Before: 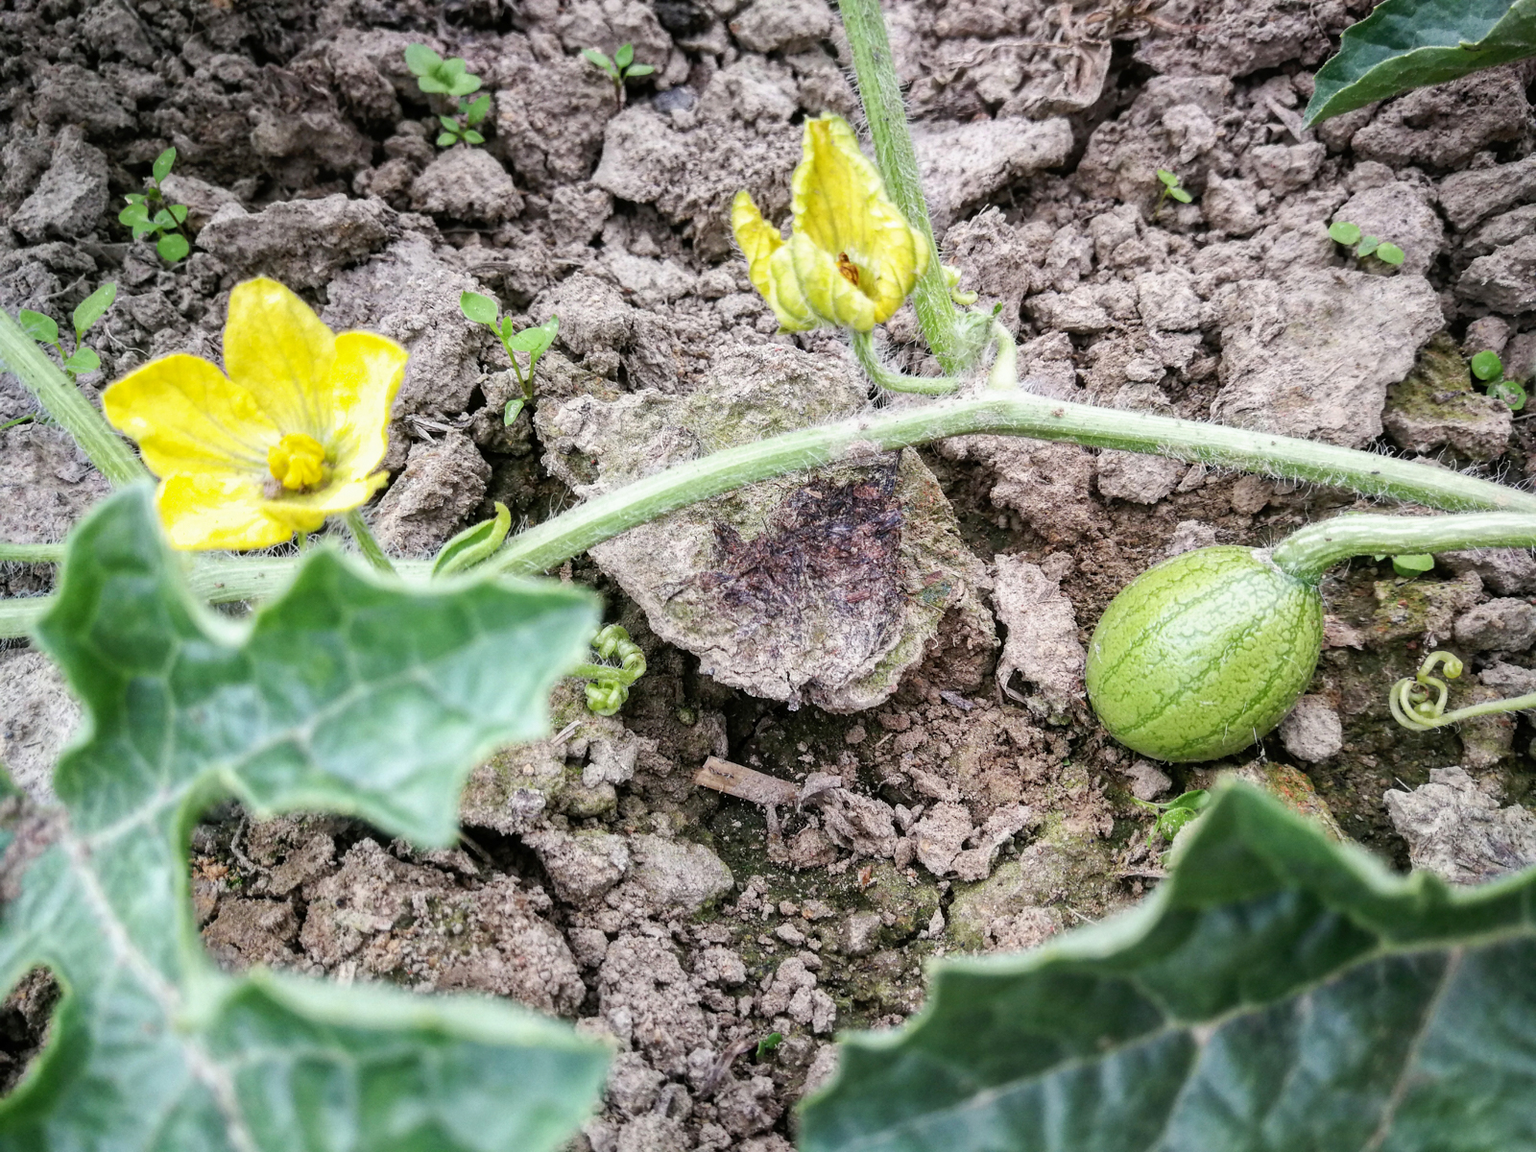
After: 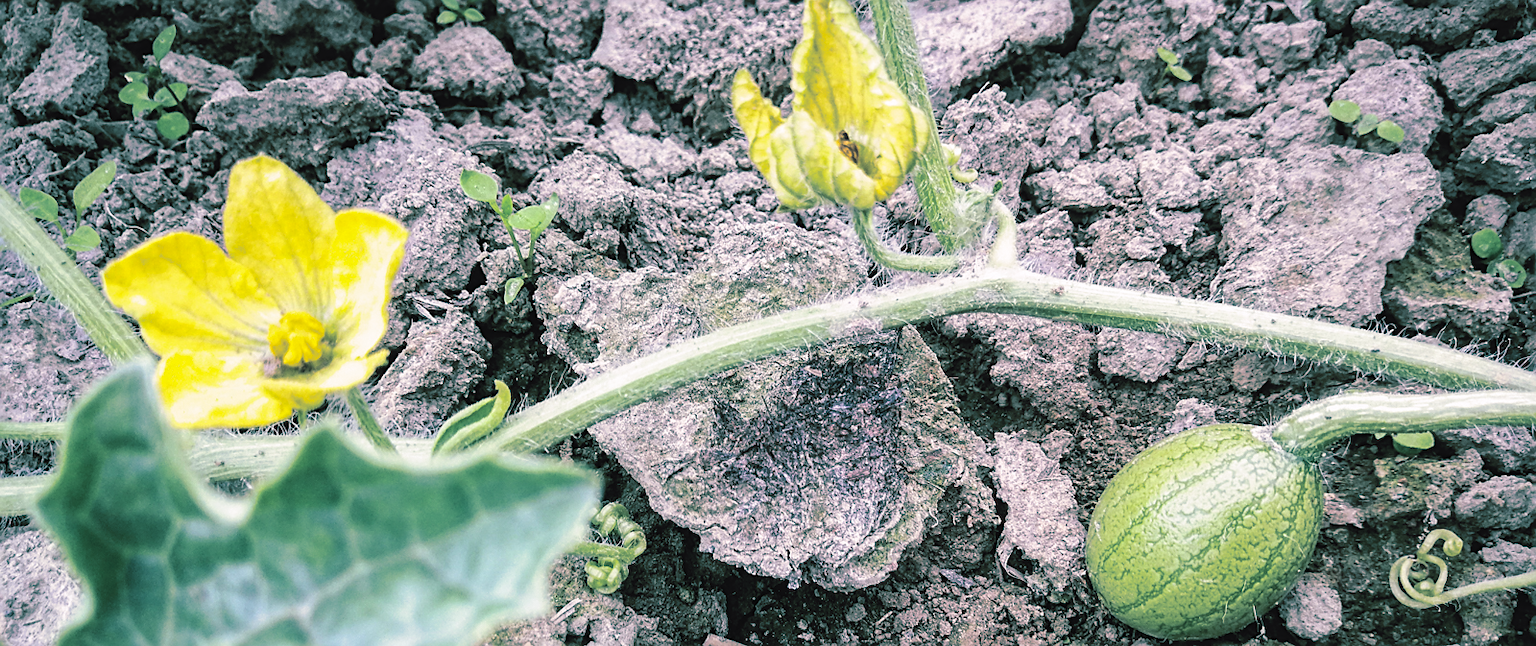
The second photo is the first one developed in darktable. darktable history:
color balance: lift [1, 1.015, 1.004, 0.985], gamma [1, 0.958, 0.971, 1.042], gain [1, 0.956, 0.977, 1.044]
split-toning: shadows › hue 186.43°, highlights › hue 49.29°, compress 30.29%
white balance: red 0.967, blue 1.049
color correction: highlights a* 7.34, highlights b* 4.37
sharpen: on, module defaults
crop and rotate: top 10.605%, bottom 33.274%
